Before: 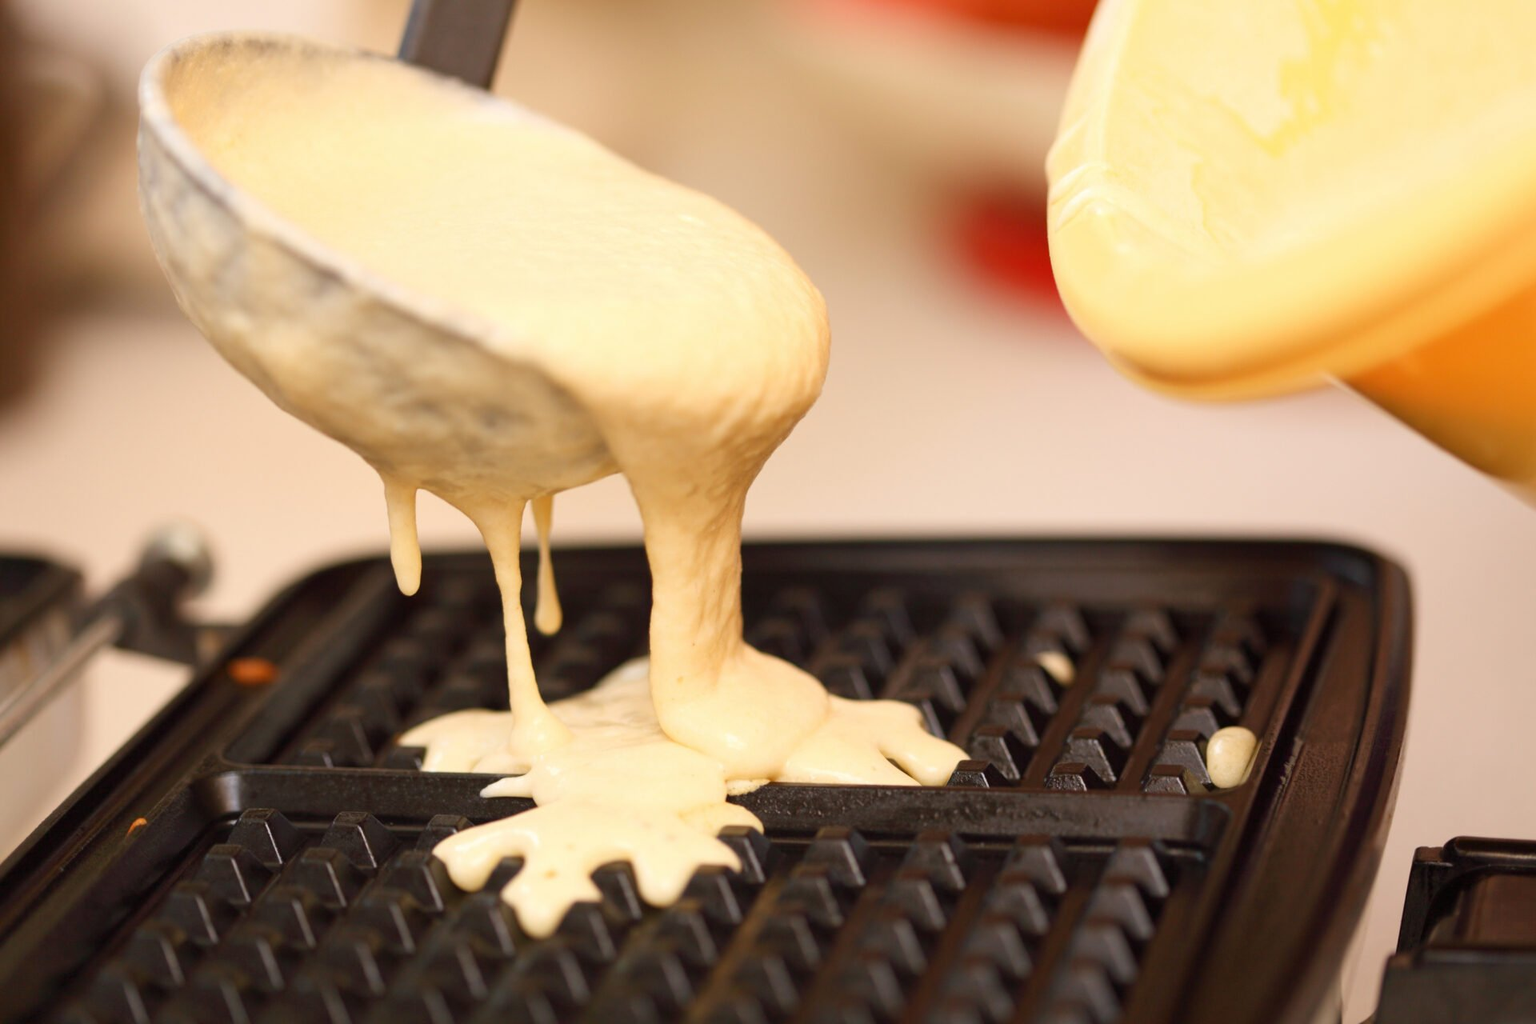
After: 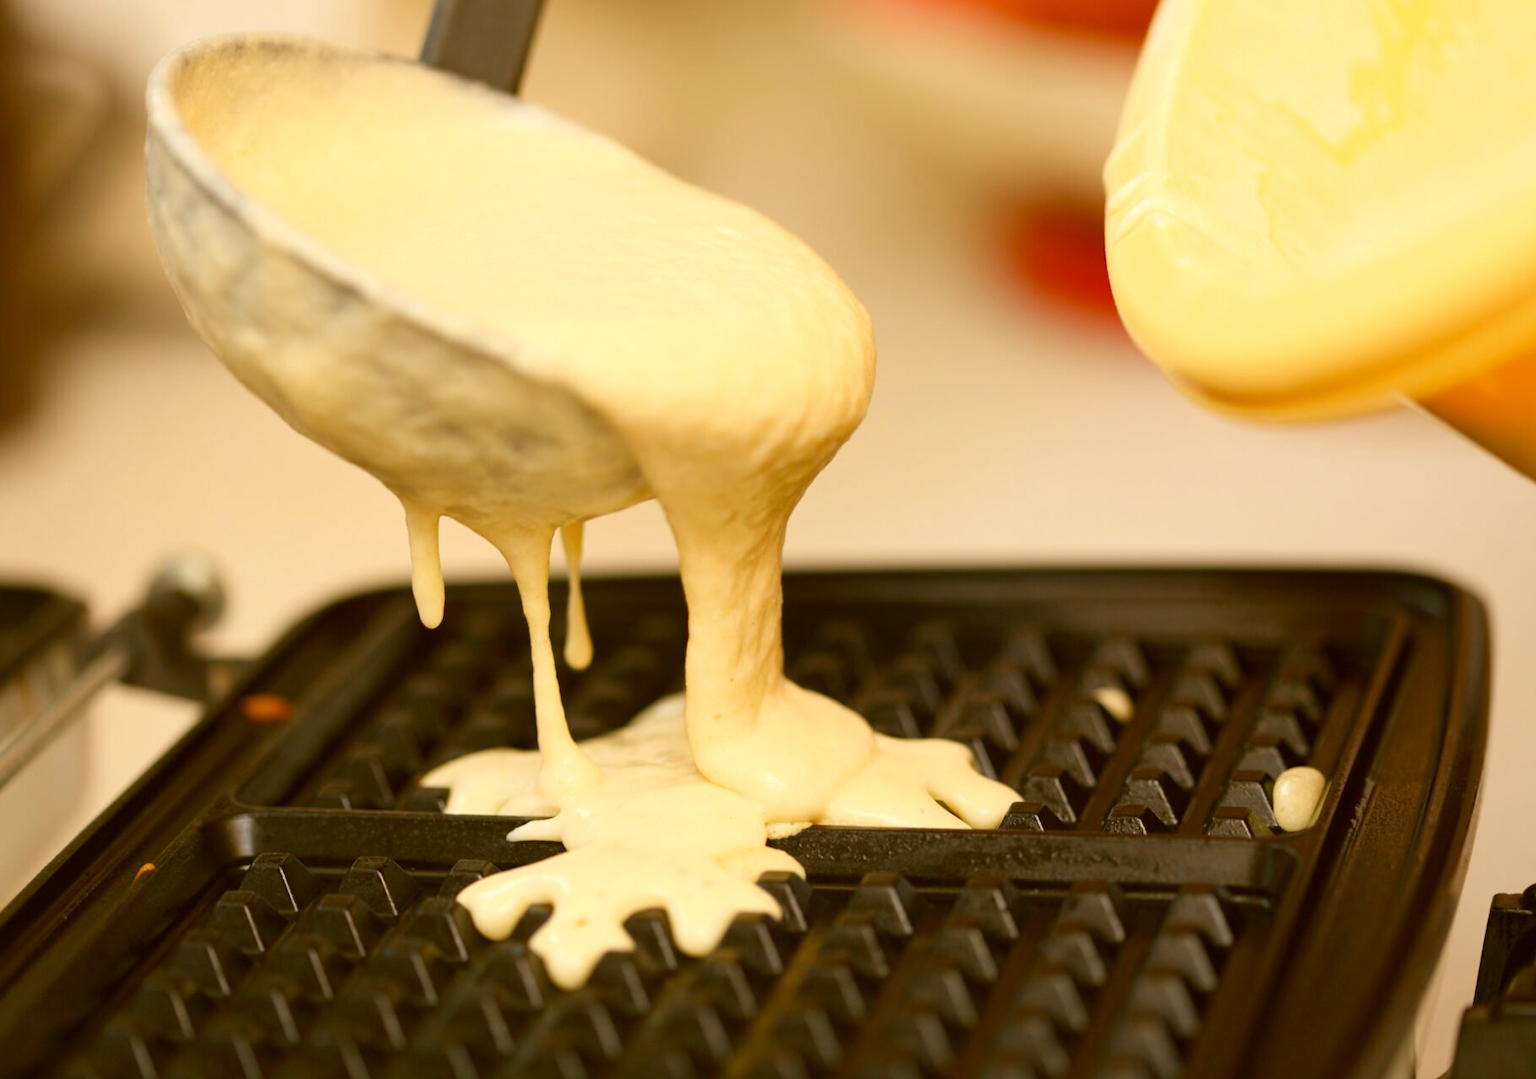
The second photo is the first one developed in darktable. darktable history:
color correction: highlights a* -1.43, highlights b* 10.12, shadows a* 0.395, shadows b* 19.35
crop and rotate: right 5.167%
